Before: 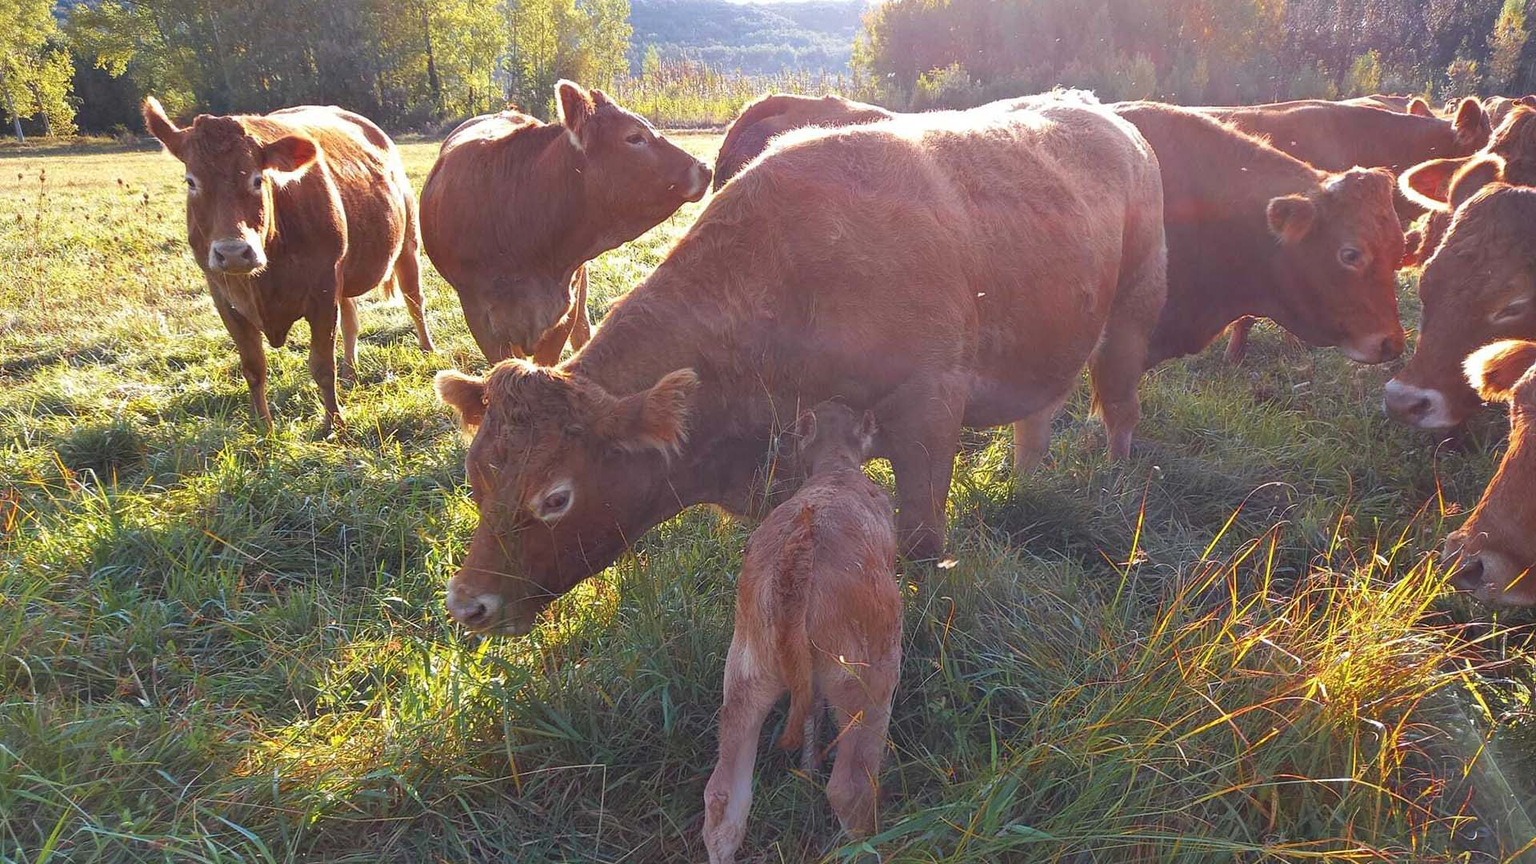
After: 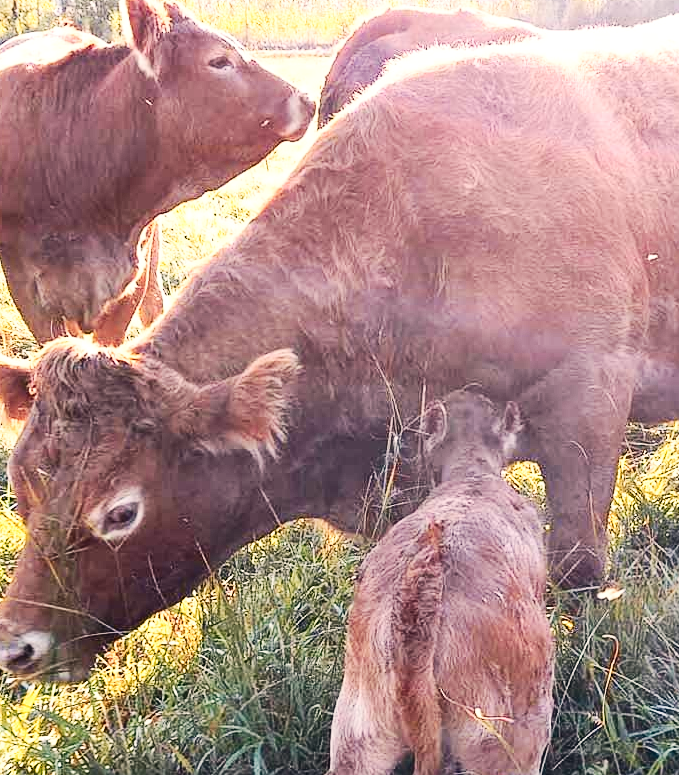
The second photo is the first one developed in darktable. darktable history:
base curve: curves: ch0 [(0, 0) (0.032, 0.025) (0.121, 0.166) (0.206, 0.329) (0.605, 0.79) (1, 1)], preserve colors none
color zones: curves: ch1 [(0.239, 0.552) (0.75, 0.5)]; ch2 [(0.25, 0.462) (0.749, 0.457)]
crop and rotate: left 29.897%, top 10.285%, right 34.688%, bottom 17.895%
exposure: black level correction 0.001, exposure 0.499 EV, compensate highlight preservation false
color correction: highlights a* 2.75, highlights b* 4.99, shadows a* -2.63, shadows b* -4.96, saturation 0.786
contrast brightness saturation: contrast 0.298
